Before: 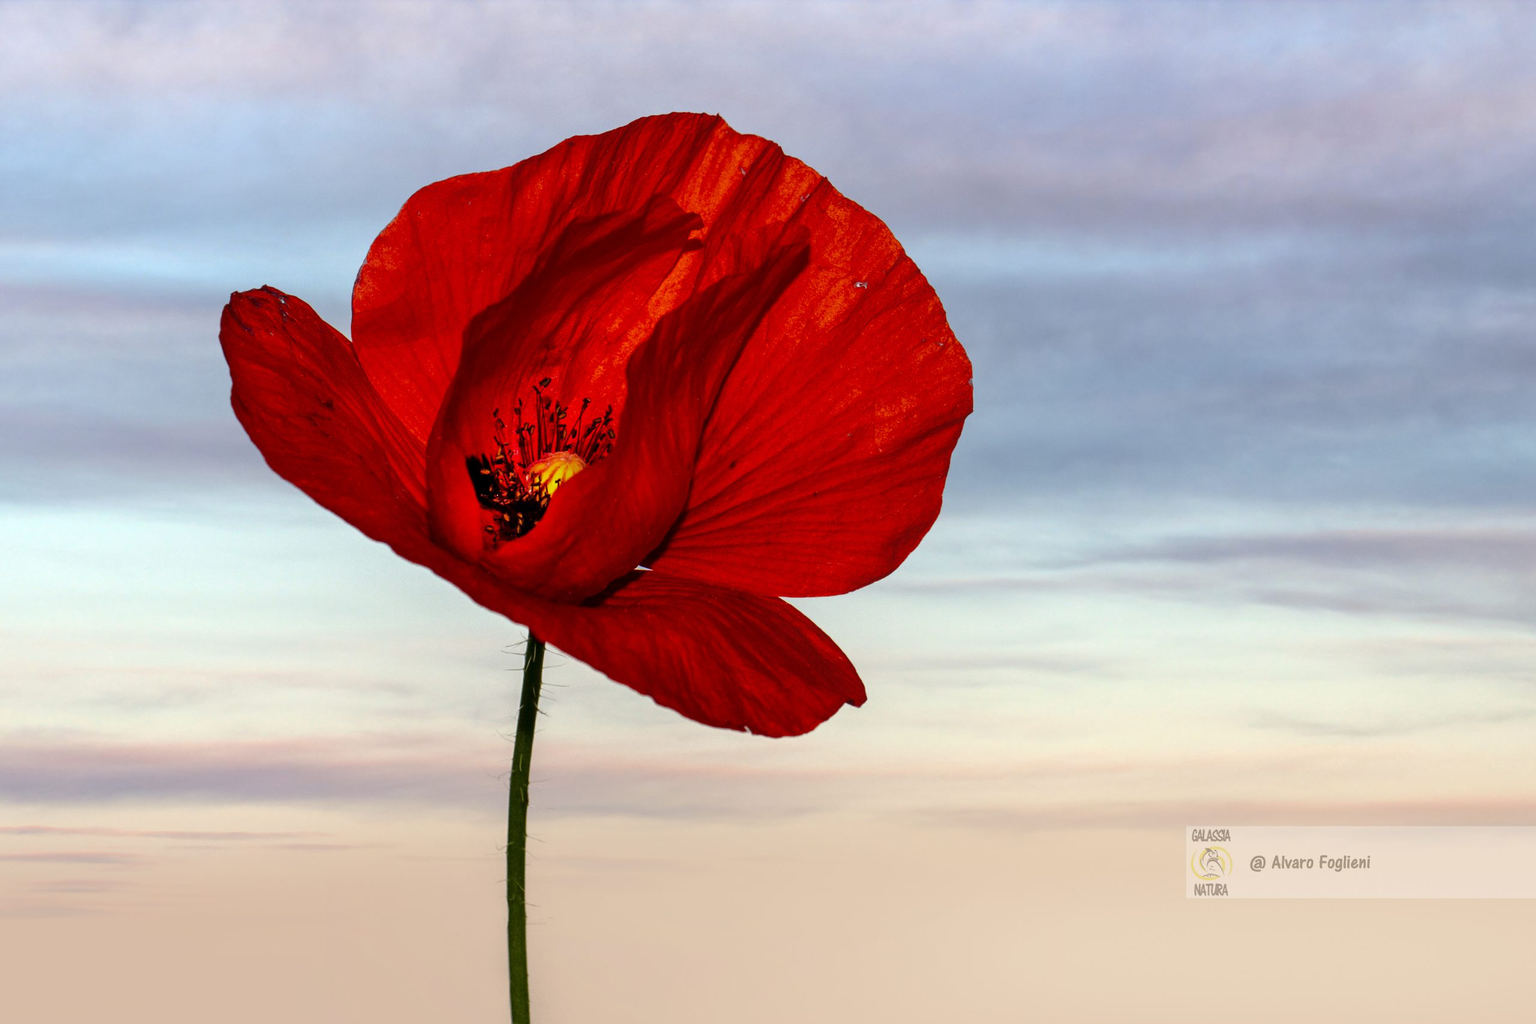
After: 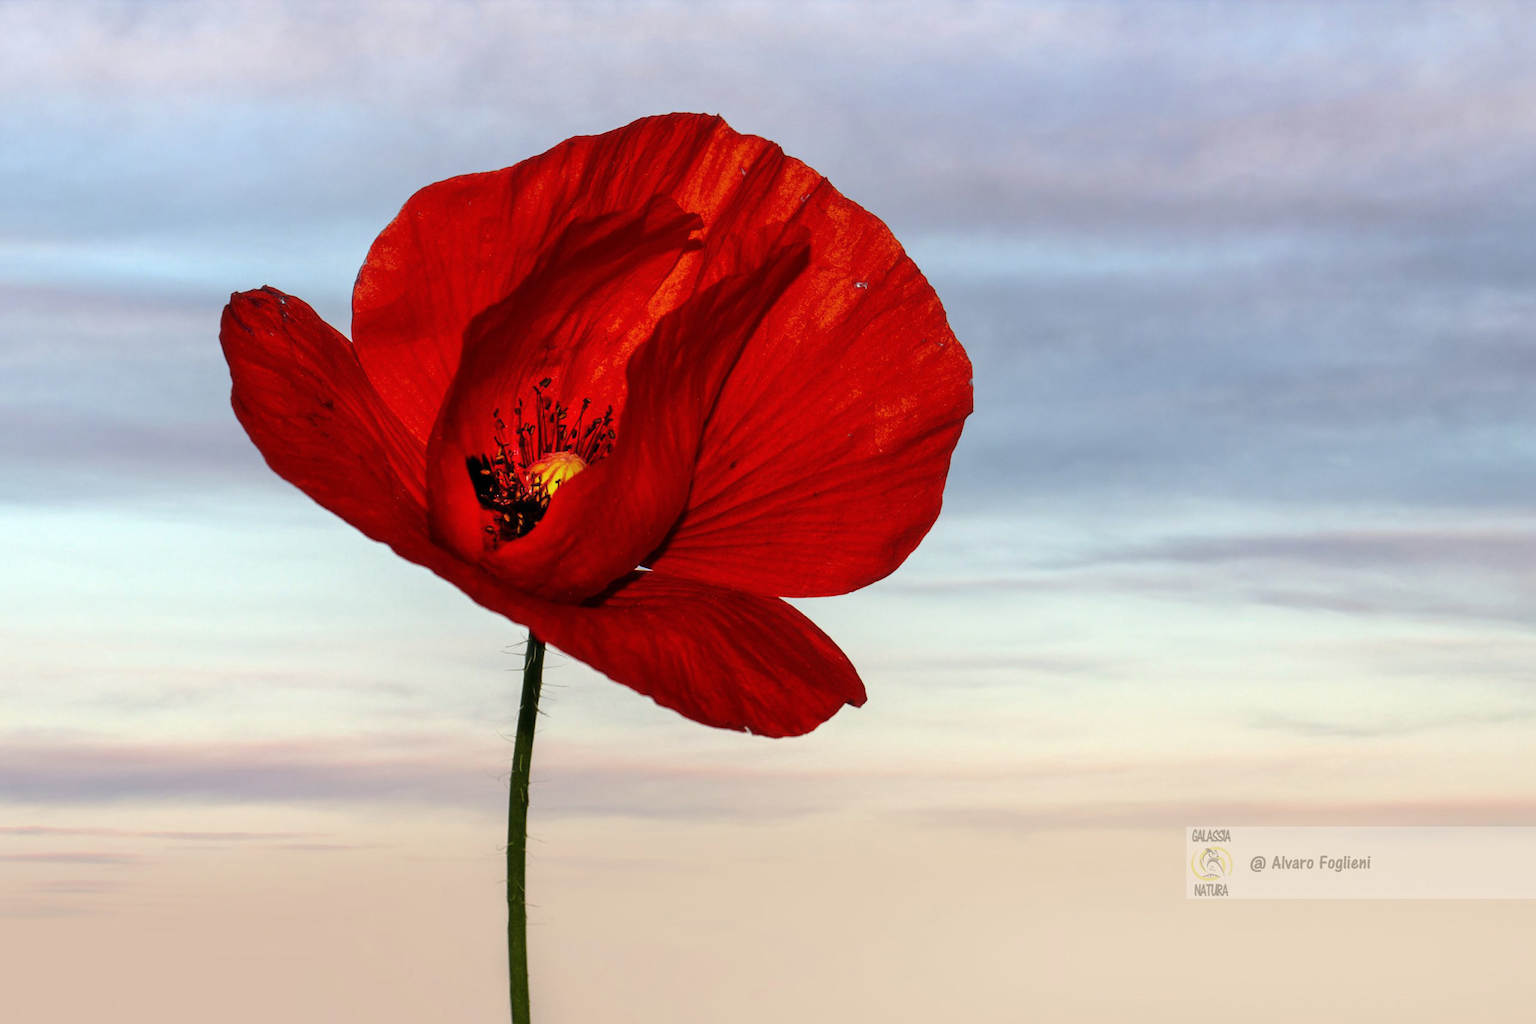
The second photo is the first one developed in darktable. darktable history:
haze removal: strength -0.108, compatibility mode true, adaptive false
